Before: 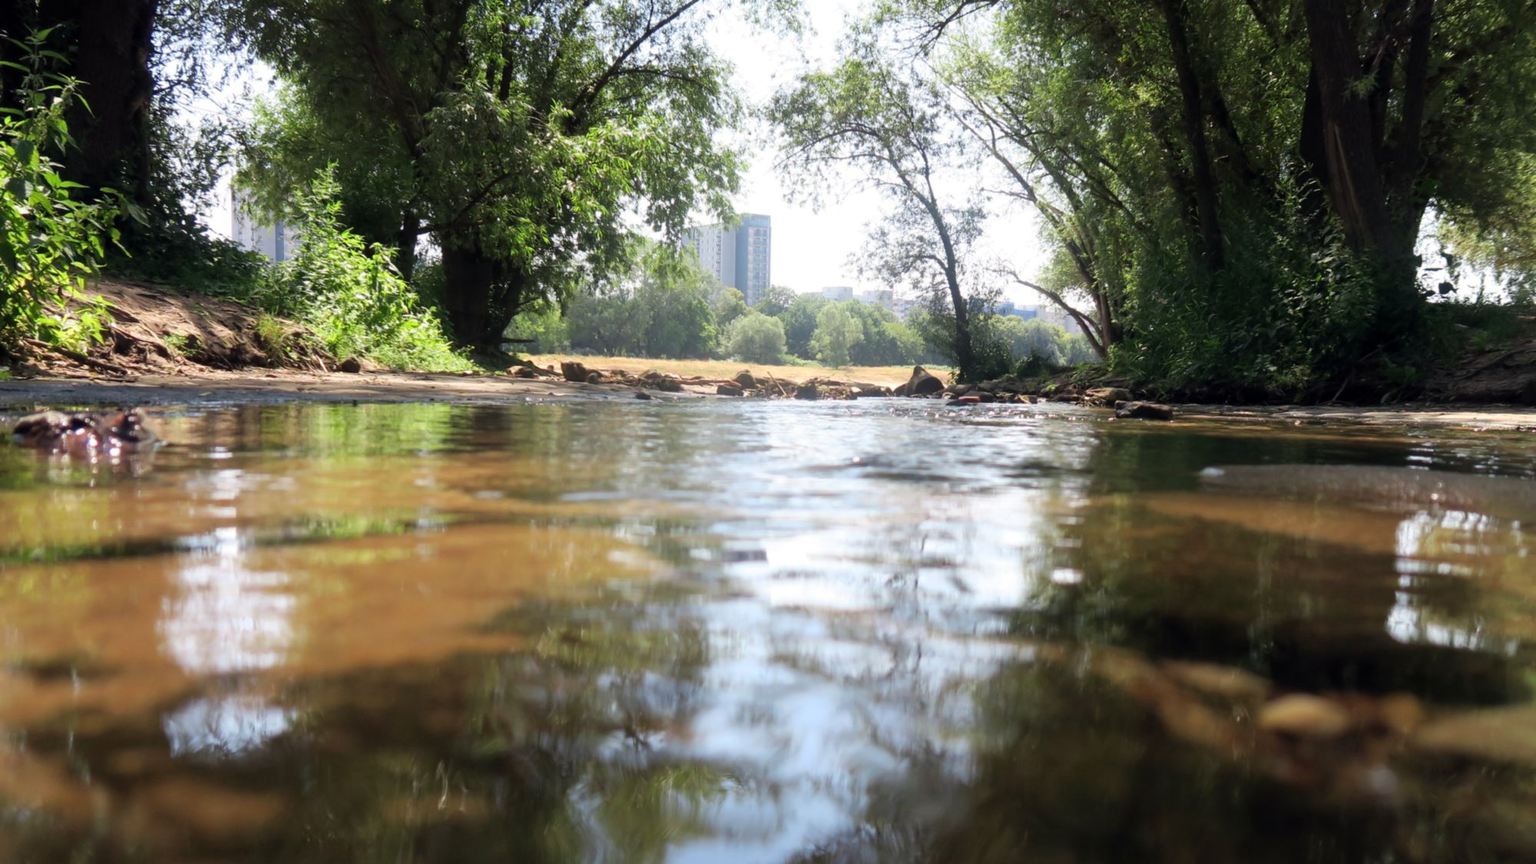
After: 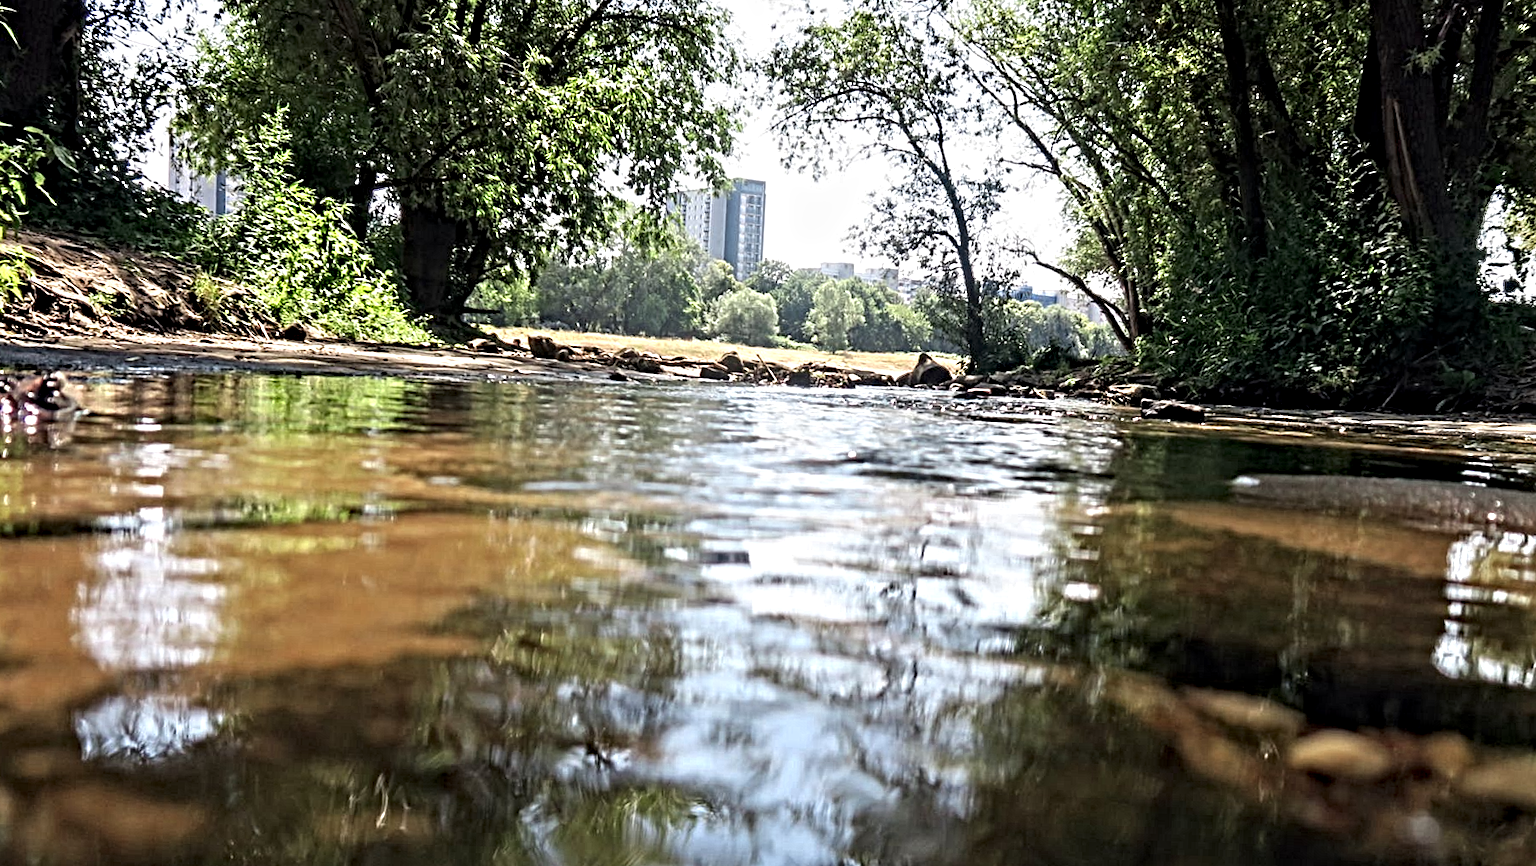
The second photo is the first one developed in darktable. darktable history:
crop and rotate: angle -1.84°, left 3.161%, top 3.627%, right 1.516%, bottom 0.68%
contrast equalizer: octaves 7, y [[0.406, 0.494, 0.589, 0.753, 0.877, 0.999], [0.5 ×6], [0.5 ×6], [0 ×6], [0 ×6]]
